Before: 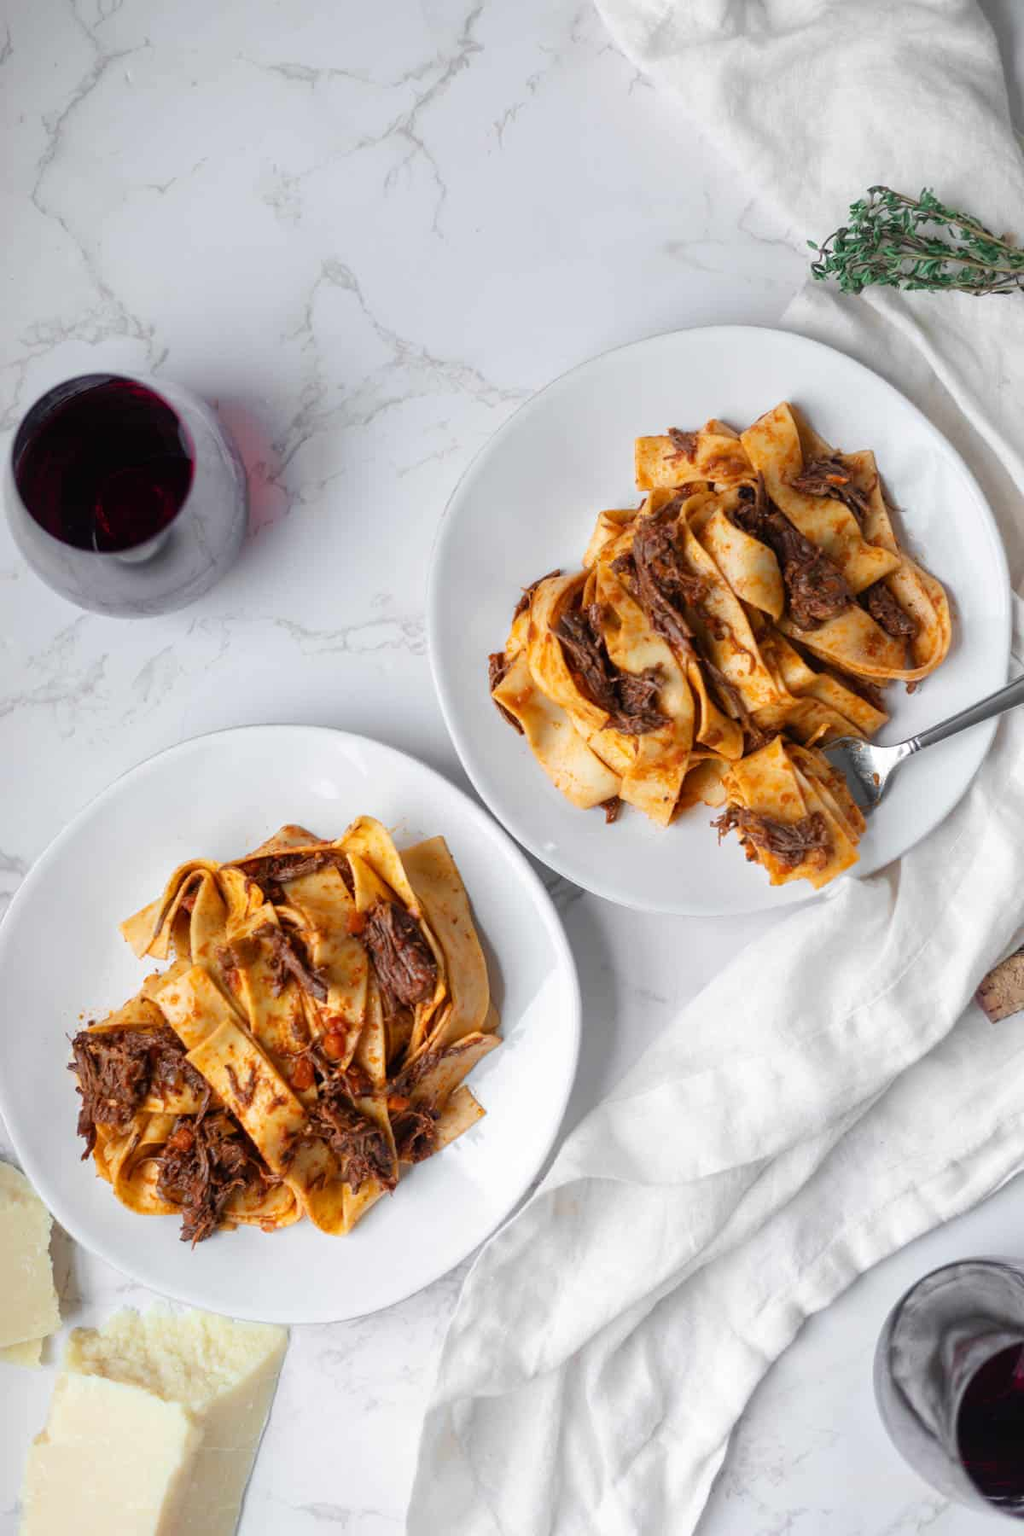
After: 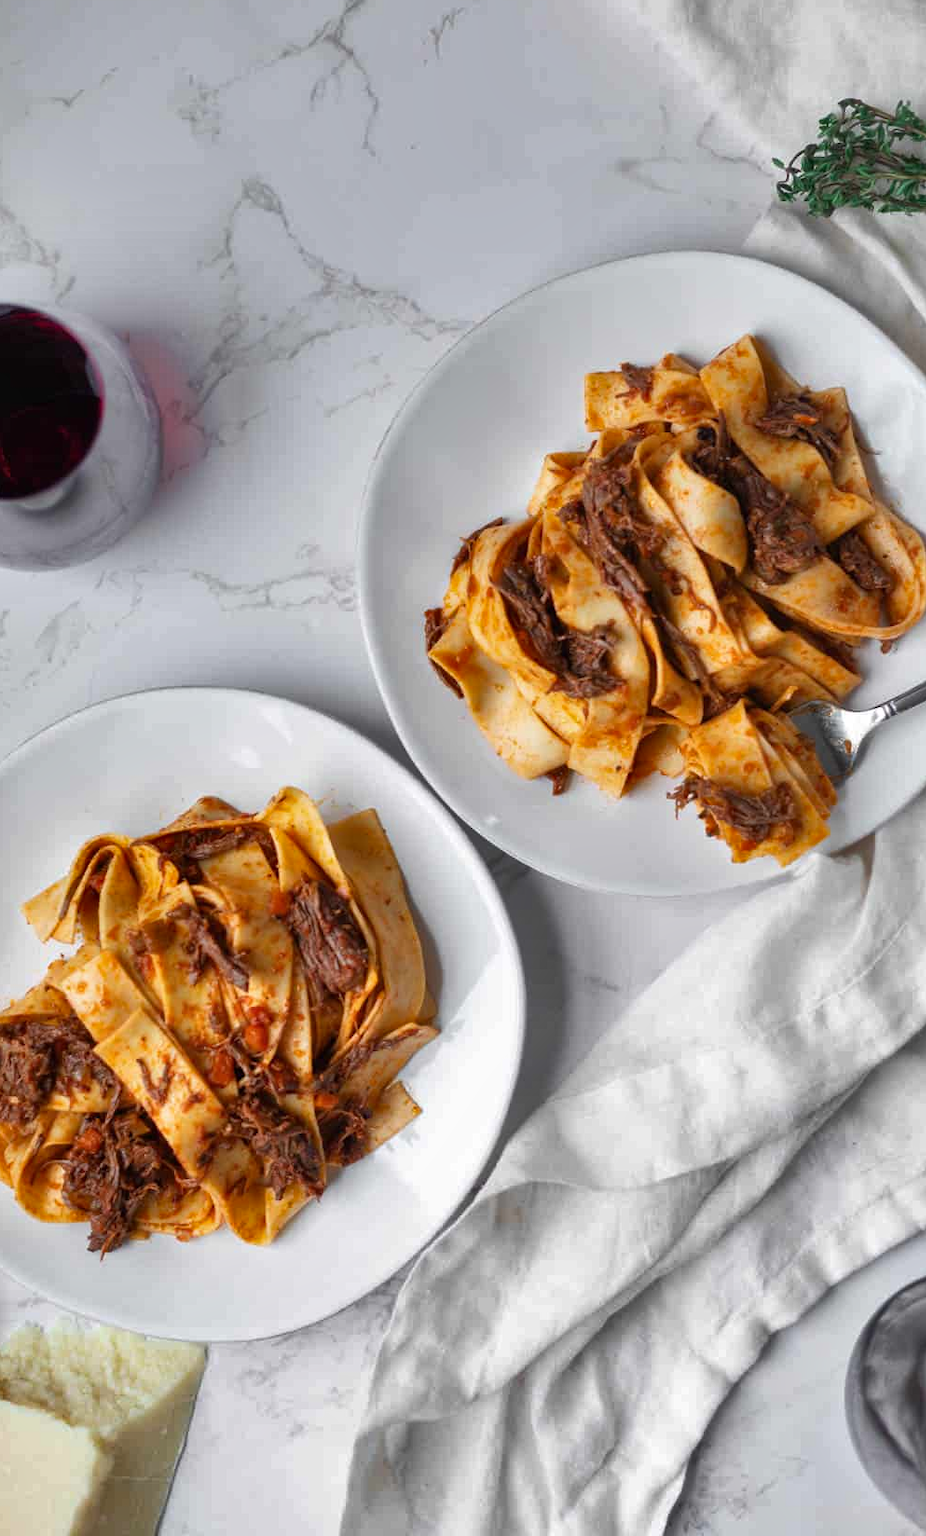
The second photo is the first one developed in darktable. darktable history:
shadows and highlights: shadows 75, highlights -60.85, soften with gaussian
crop: left 9.807%, top 6.259%, right 7.334%, bottom 2.177%
